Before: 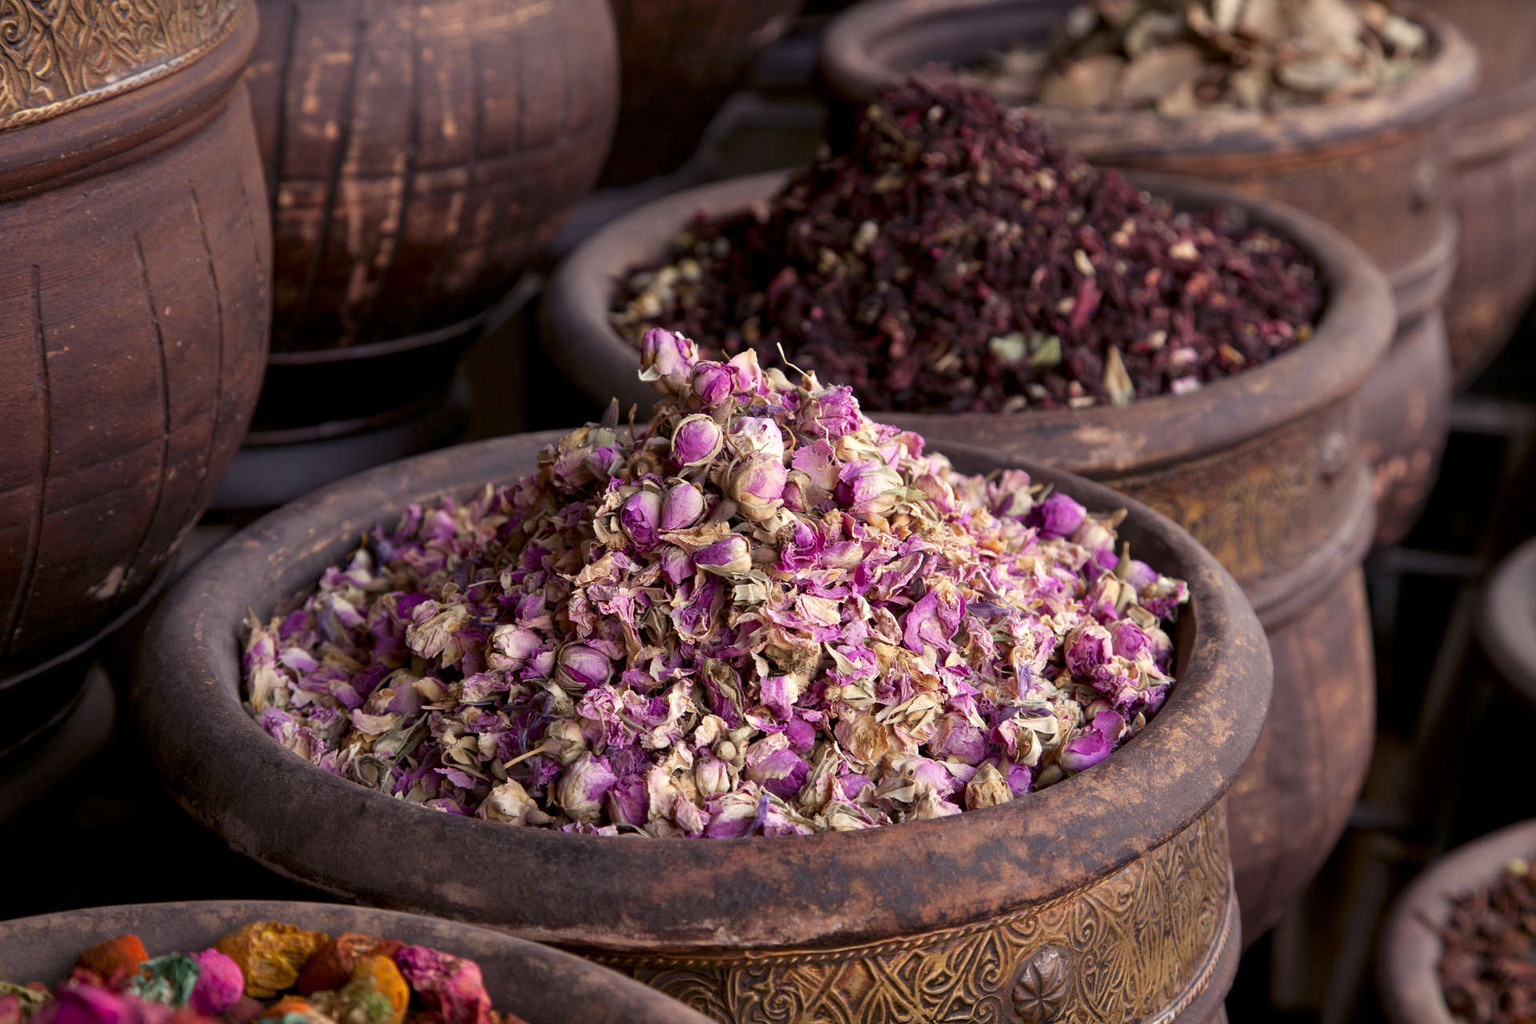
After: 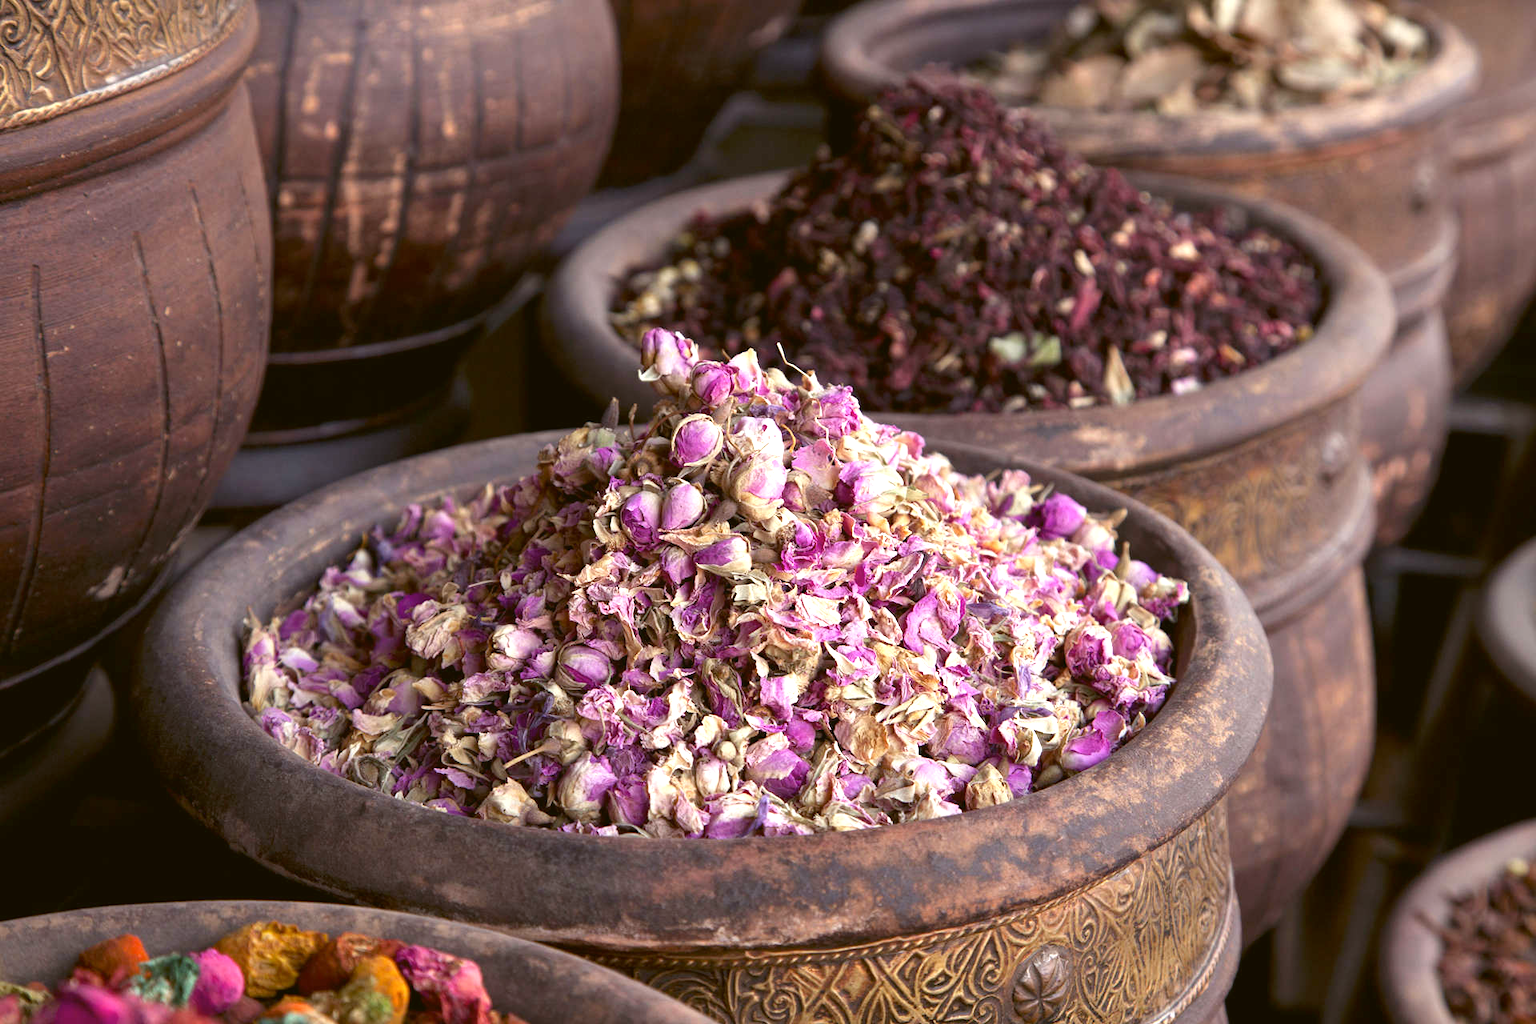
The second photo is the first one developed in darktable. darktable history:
color balance: lift [1.004, 1.002, 1.002, 0.998], gamma [1, 1.007, 1.002, 0.993], gain [1, 0.977, 1.013, 1.023], contrast -3.64%
exposure: exposure 0.781 EV, compensate highlight preservation false
